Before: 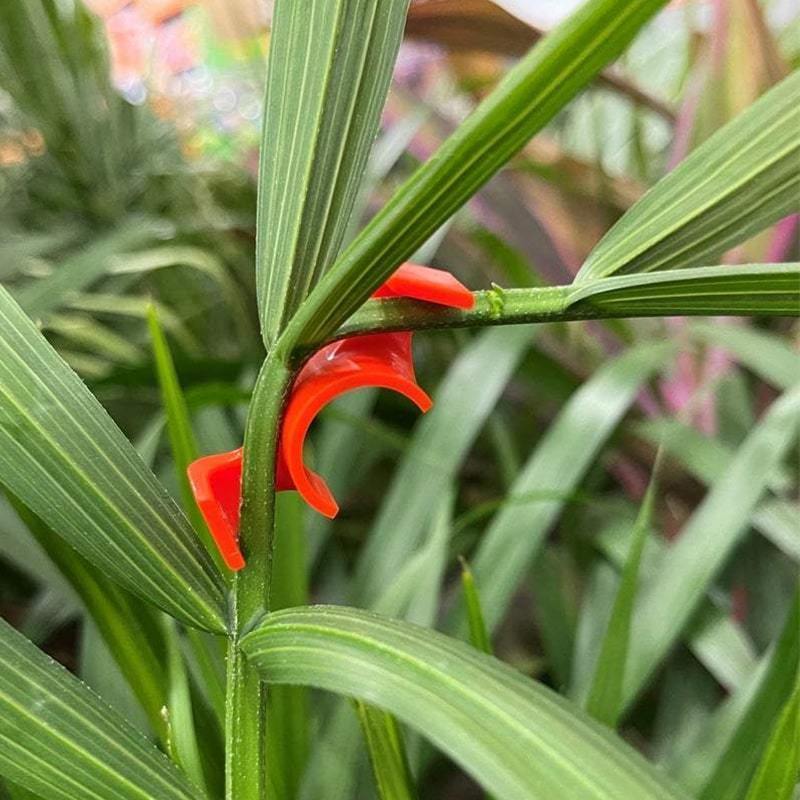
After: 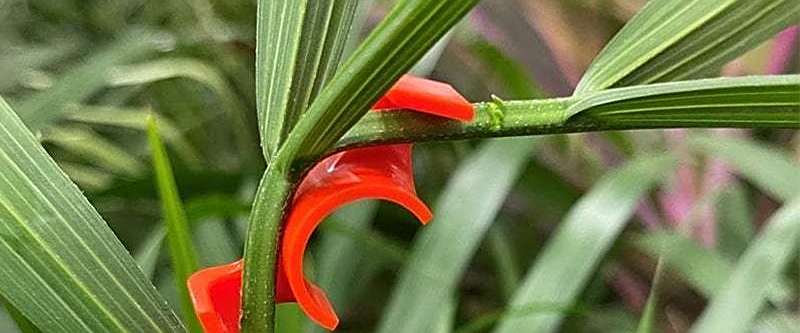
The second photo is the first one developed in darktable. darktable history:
crop and rotate: top 23.513%, bottom 34.849%
sharpen: on, module defaults
